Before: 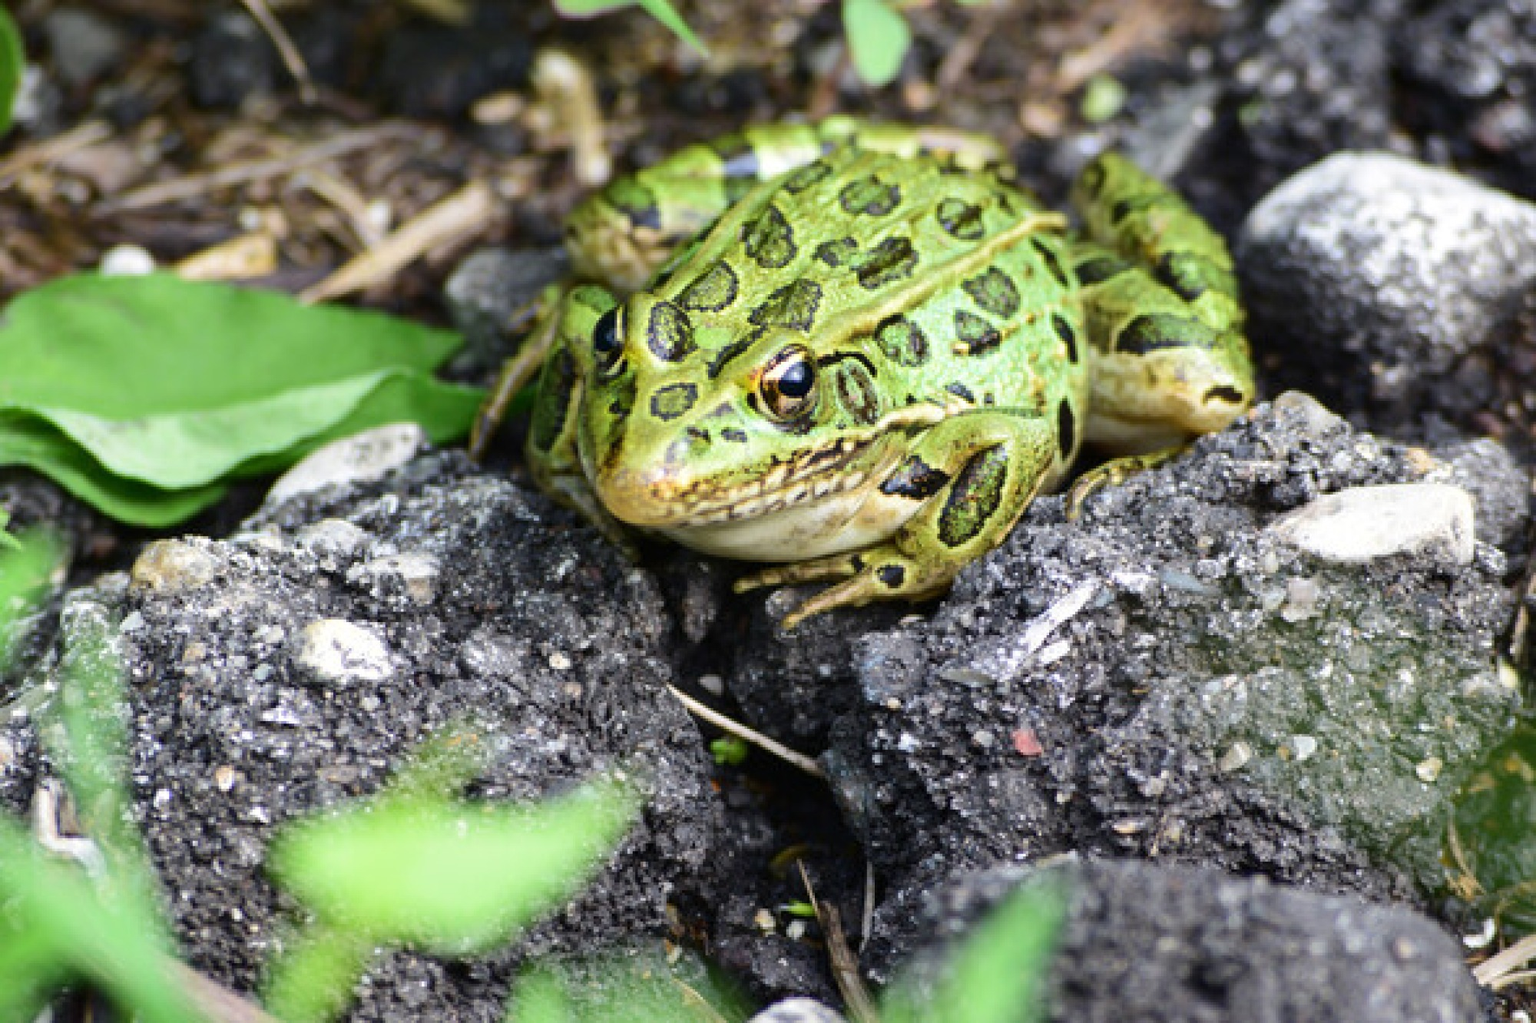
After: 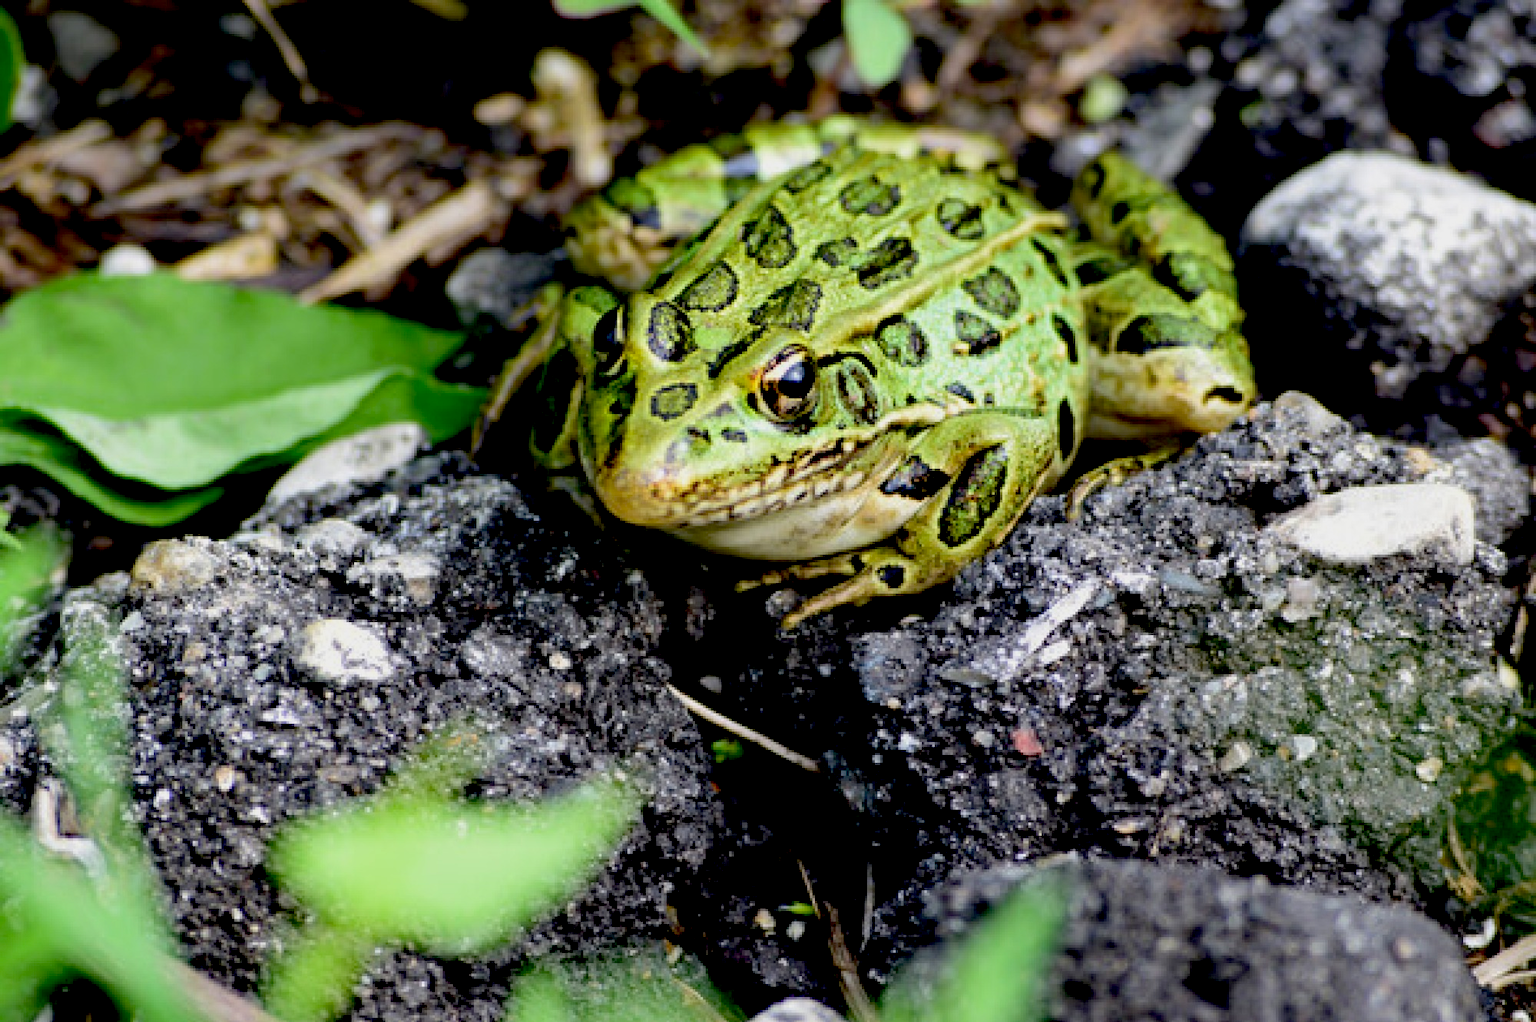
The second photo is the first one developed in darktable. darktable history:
exposure: black level correction 0.045, exposure -0.23 EV, compensate exposure bias true, compensate highlight preservation false
